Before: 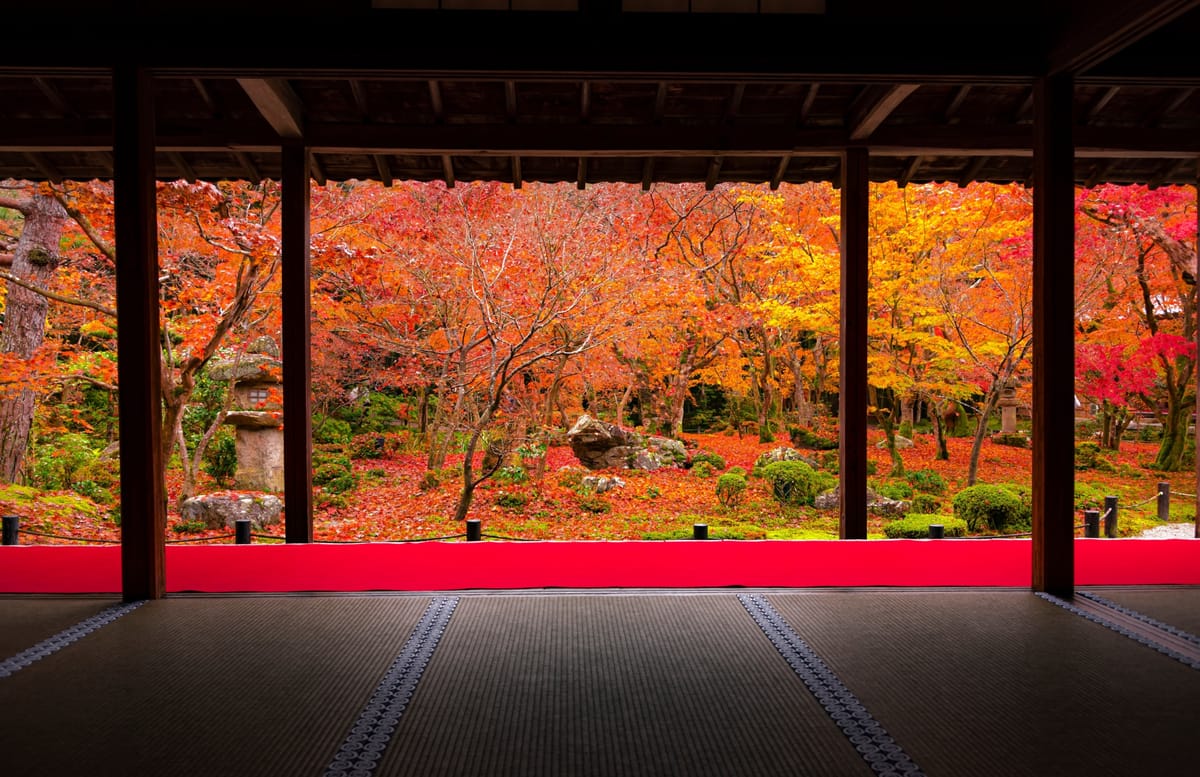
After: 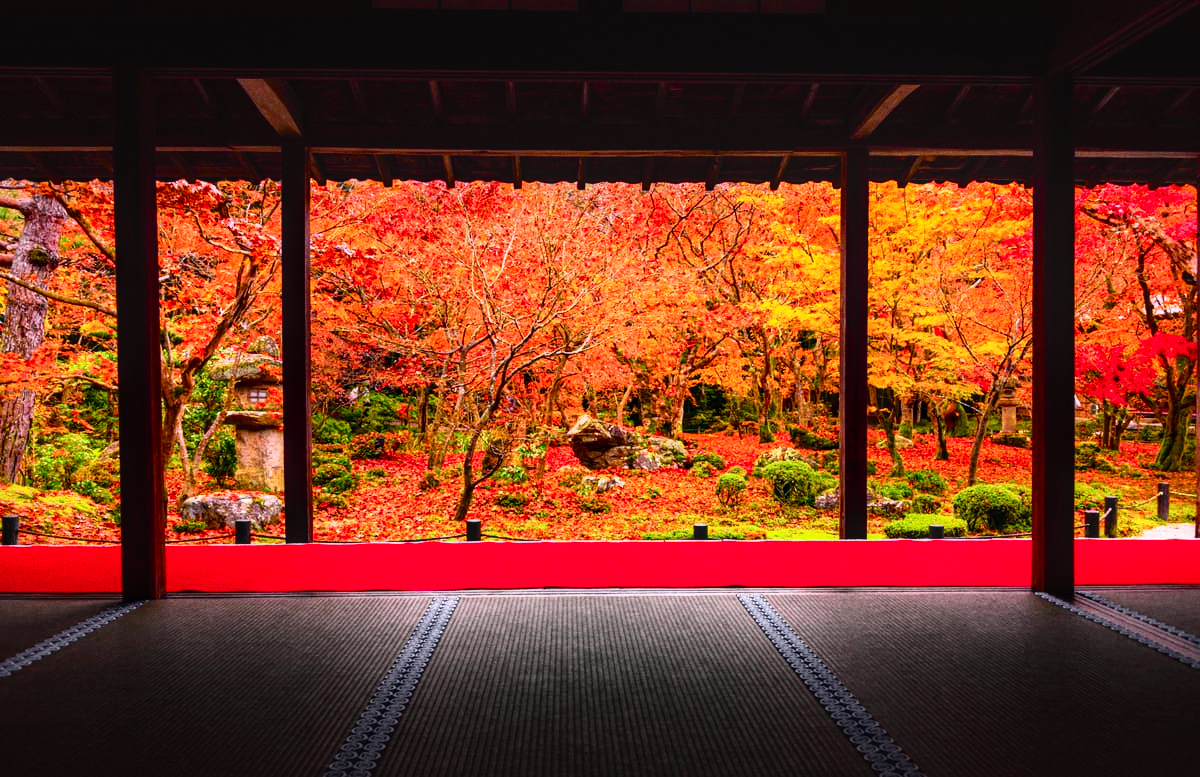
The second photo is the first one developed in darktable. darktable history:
grain: on, module defaults
tone curve: curves: ch0 [(0, 0.023) (0.132, 0.075) (0.256, 0.2) (0.463, 0.494) (0.699, 0.816) (0.813, 0.898) (1, 0.943)]; ch1 [(0, 0) (0.32, 0.306) (0.441, 0.41) (0.476, 0.466) (0.498, 0.5) (0.518, 0.519) (0.546, 0.571) (0.604, 0.651) (0.733, 0.817) (1, 1)]; ch2 [(0, 0) (0.312, 0.313) (0.431, 0.425) (0.483, 0.477) (0.503, 0.503) (0.526, 0.507) (0.564, 0.575) (0.614, 0.695) (0.713, 0.767) (0.985, 0.966)], color space Lab, independent channels
local contrast: on, module defaults
exposure: exposure 0.197 EV, compensate highlight preservation false
